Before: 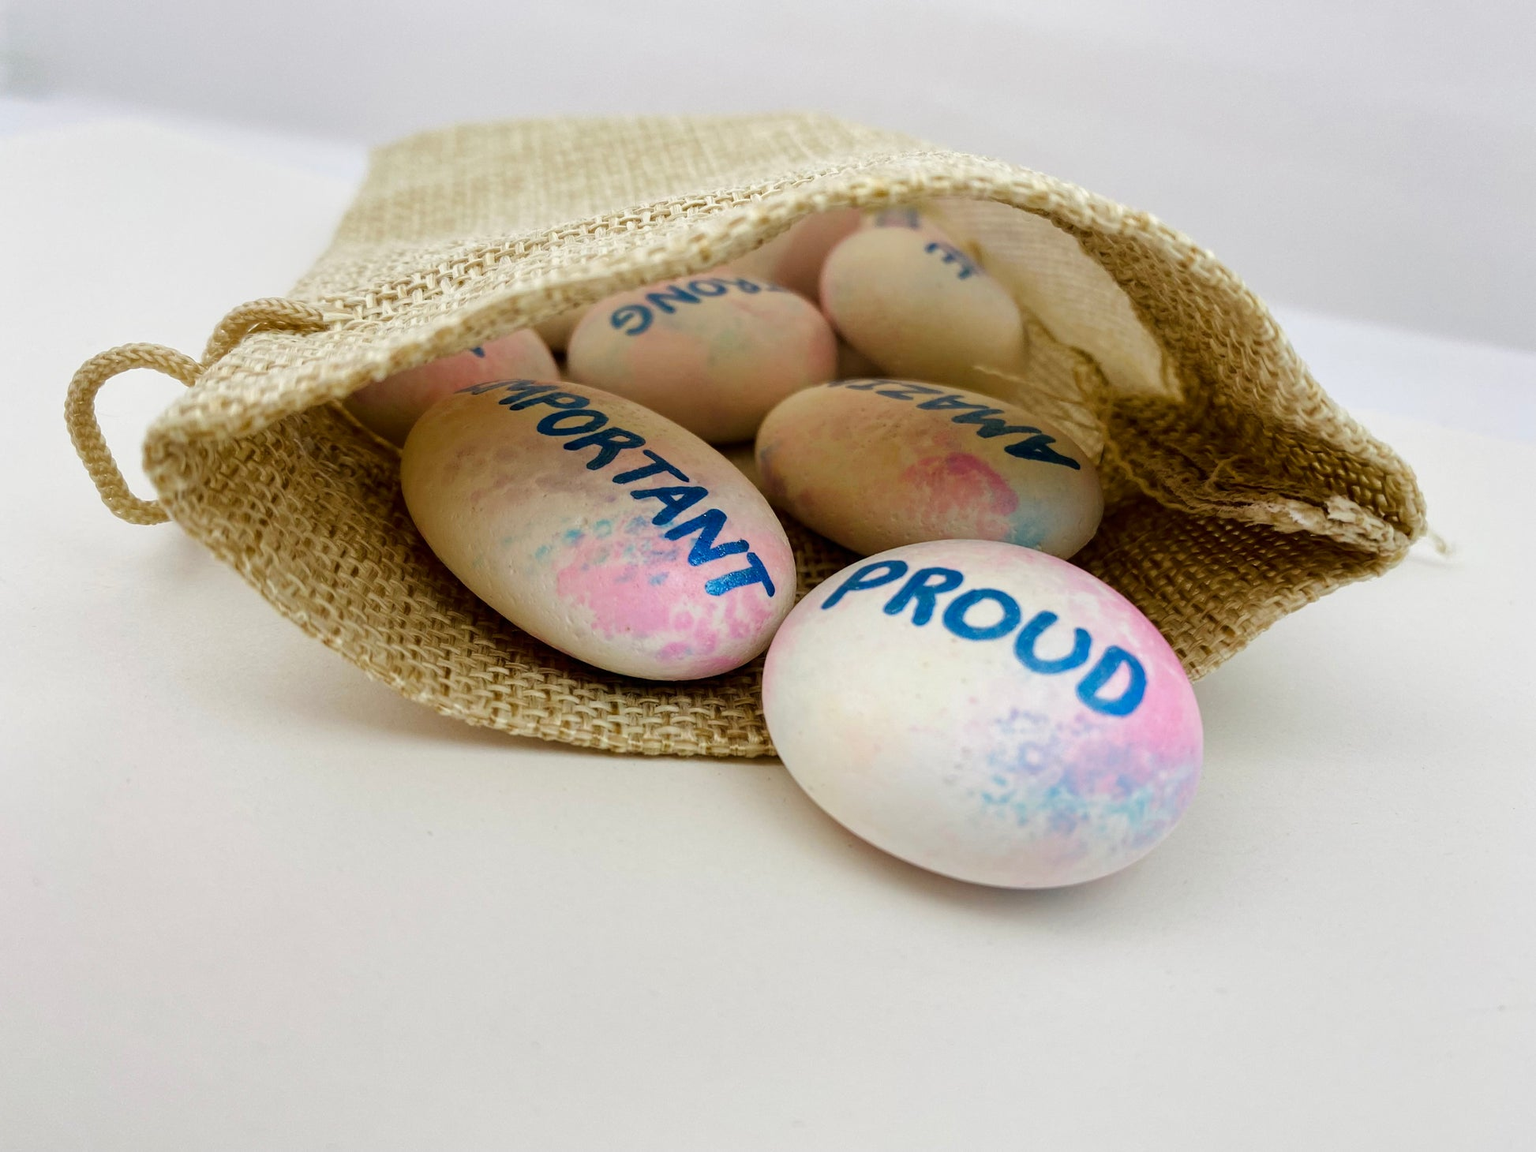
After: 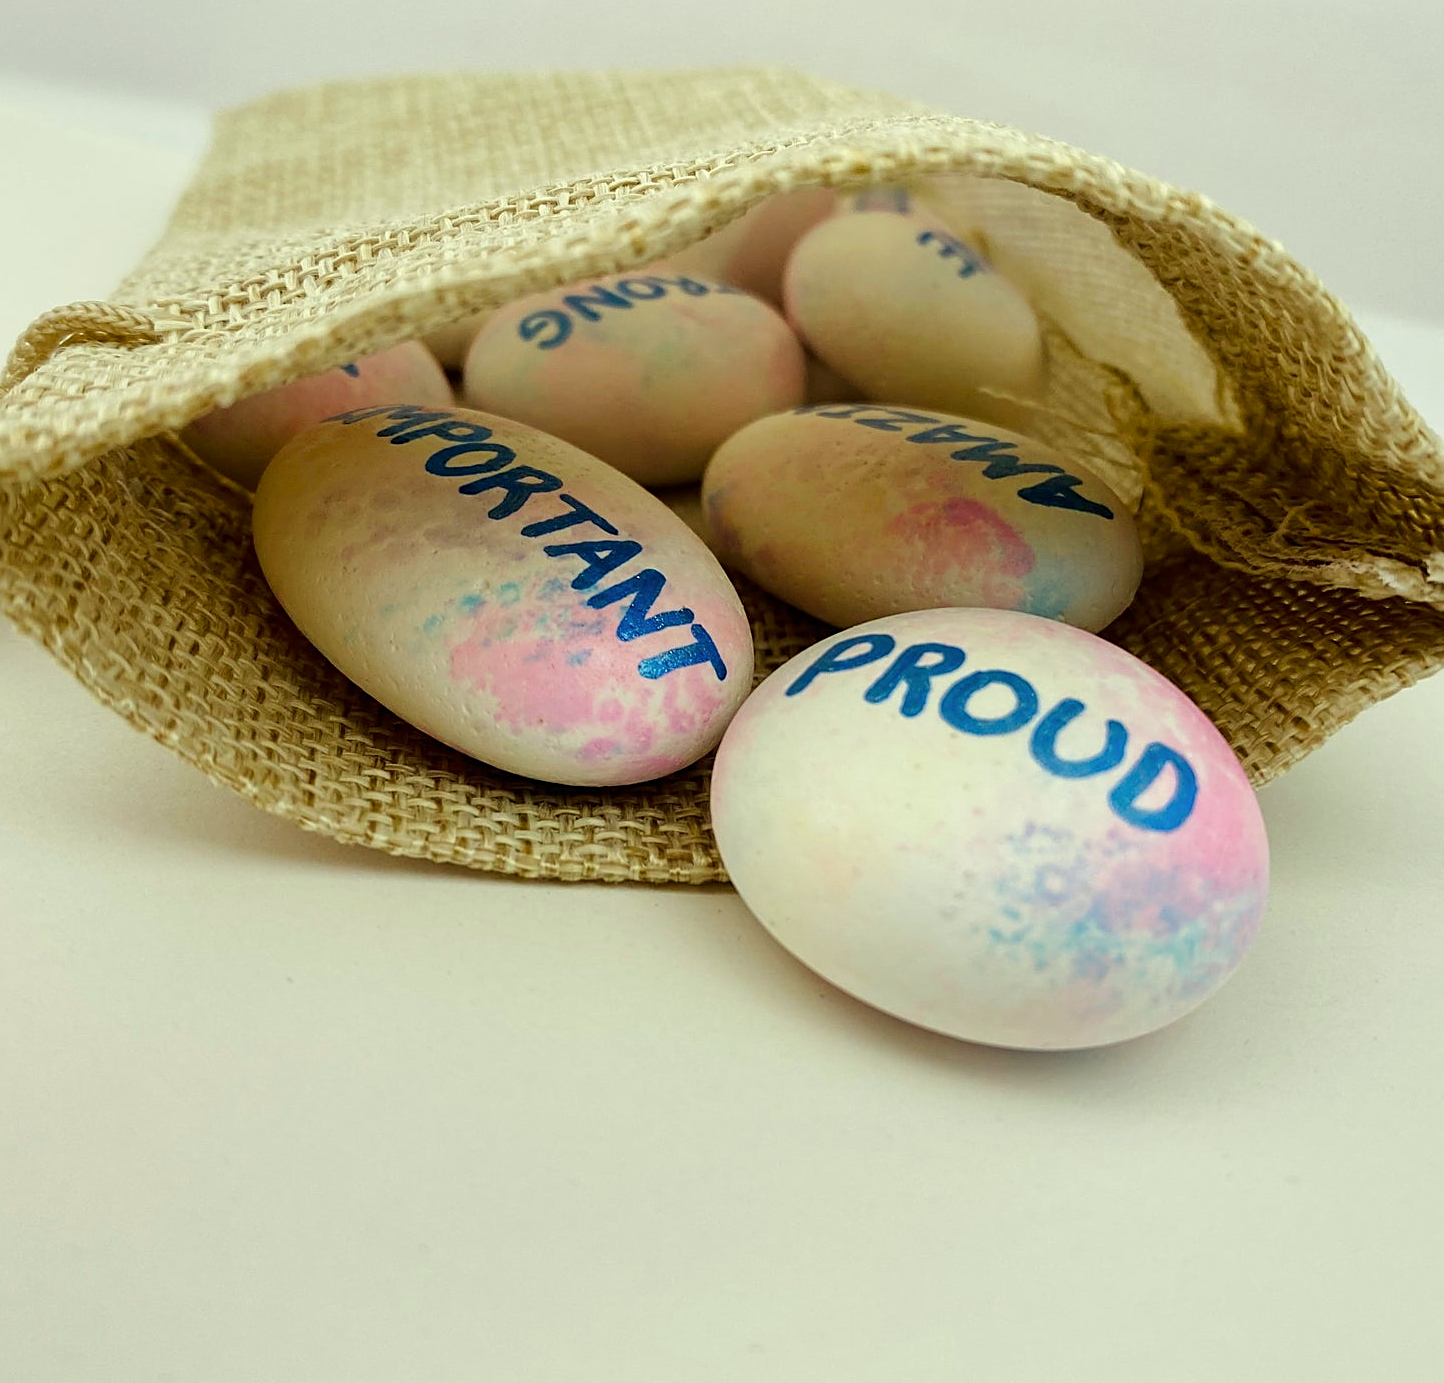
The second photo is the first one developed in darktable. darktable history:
color correction: highlights a* -5.94, highlights b* 11.19
crop and rotate: left 13.15%, top 5.251%, right 12.609%
sharpen: on, module defaults
